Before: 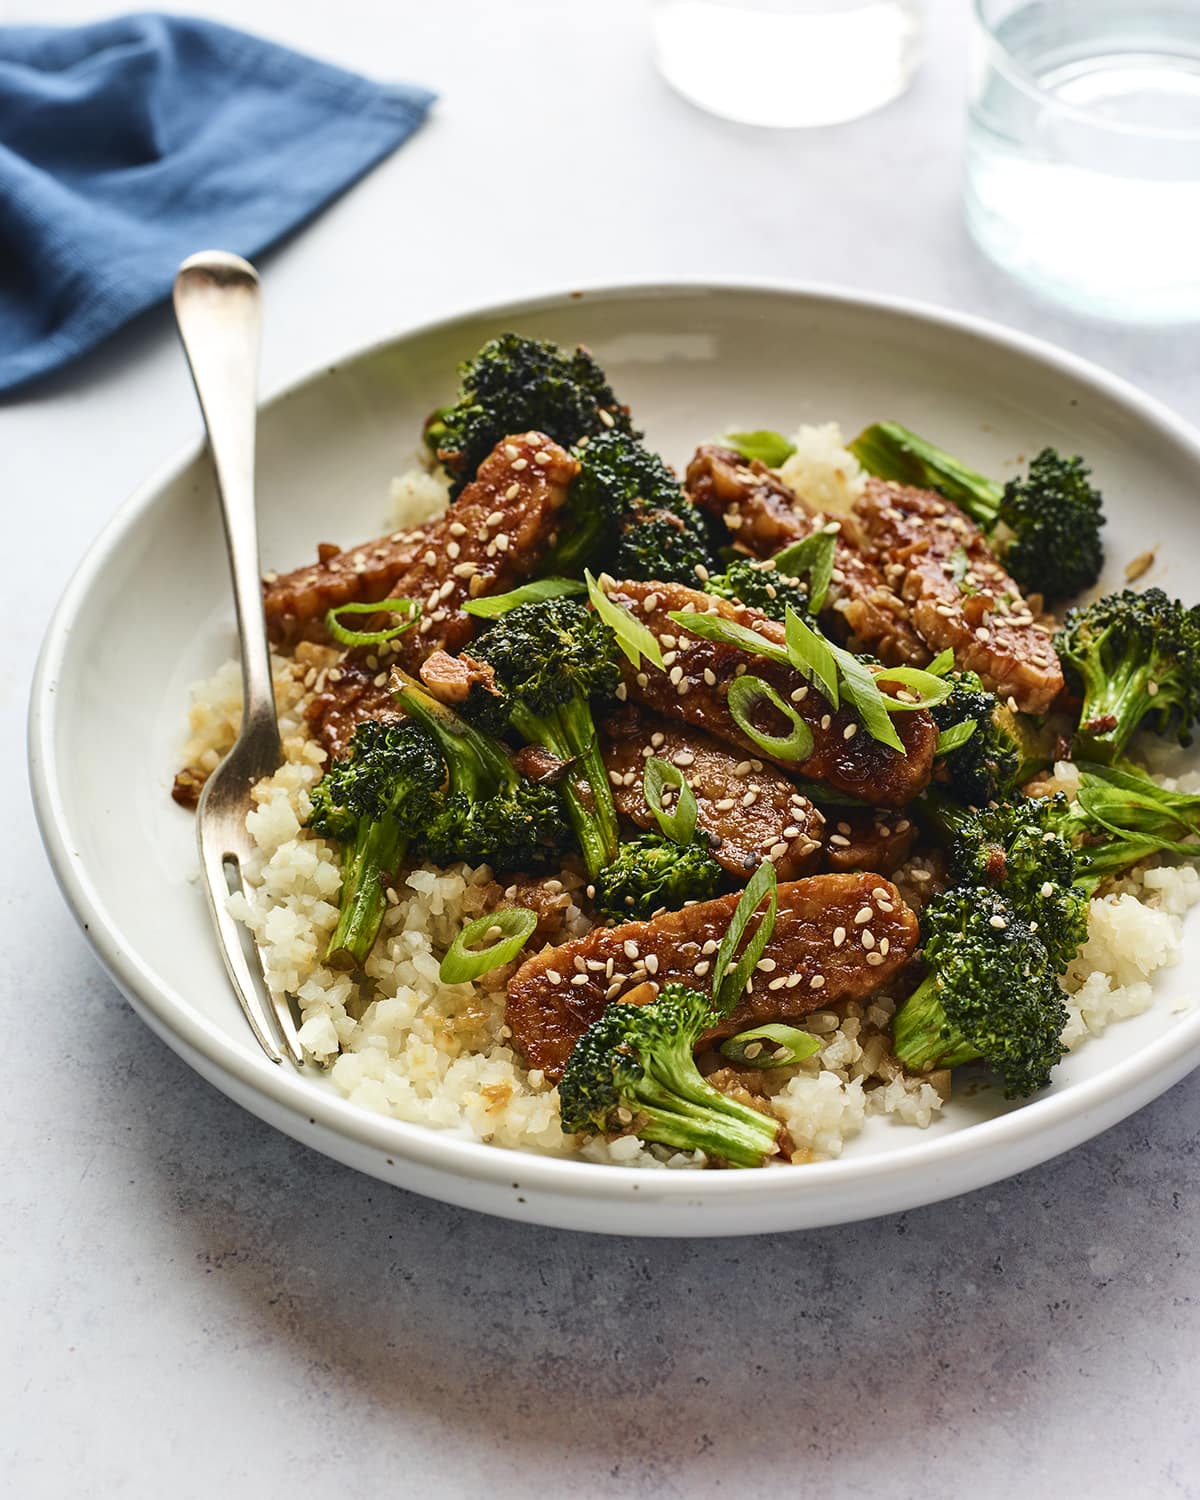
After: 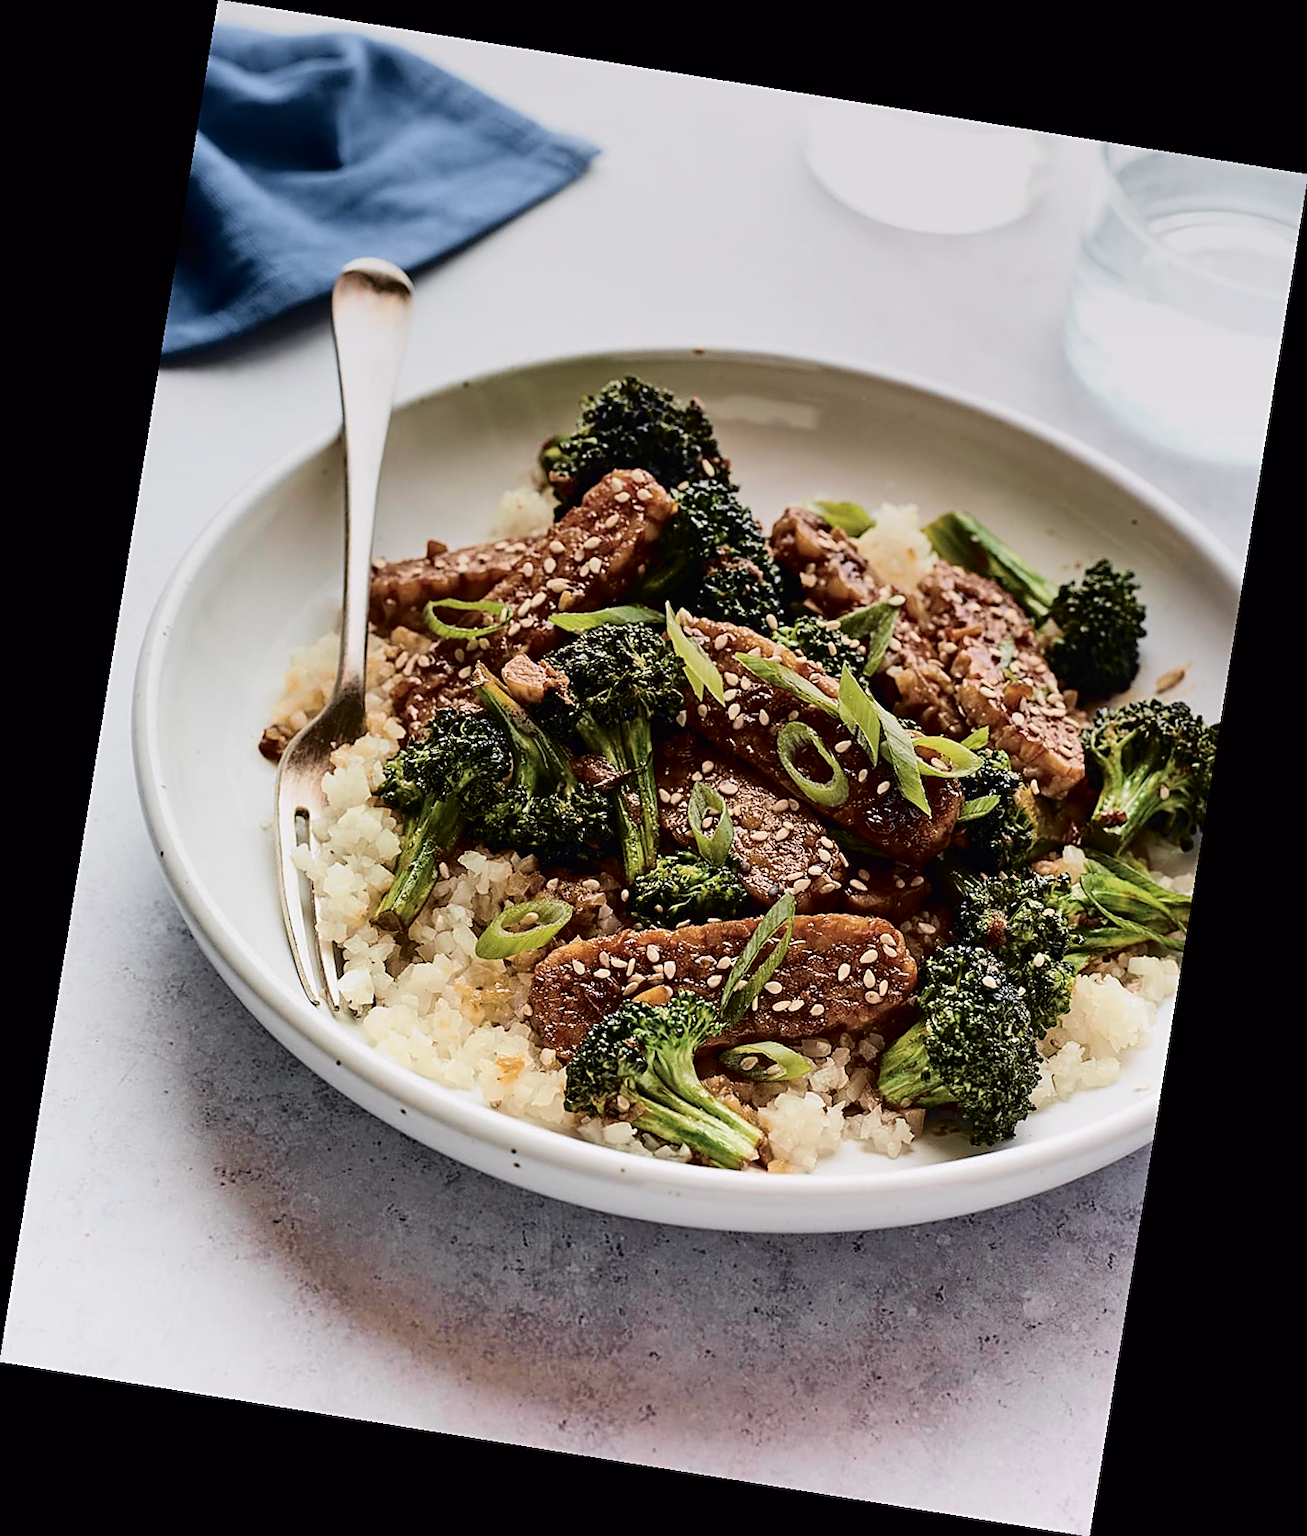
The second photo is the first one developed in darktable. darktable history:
graduated density: on, module defaults
tone curve: curves: ch0 [(0, 0) (0.105, 0.044) (0.195, 0.128) (0.283, 0.283) (0.384, 0.404) (0.485, 0.531) (0.635, 0.7) (0.832, 0.858) (1, 0.977)]; ch1 [(0, 0) (0.161, 0.092) (0.35, 0.33) (0.379, 0.401) (0.448, 0.478) (0.498, 0.503) (0.531, 0.537) (0.586, 0.563) (0.687, 0.648) (1, 1)]; ch2 [(0, 0) (0.359, 0.372) (0.437, 0.437) (0.483, 0.484) (0.53, 0.515) (0.556, 0.553) (0.635, 0.589) (1, 1)], color space Lab, independent channels, preserve colors none
sharpen: on, module defaults
rotate and perspective: rotation 9.12°, automatic cropping off
